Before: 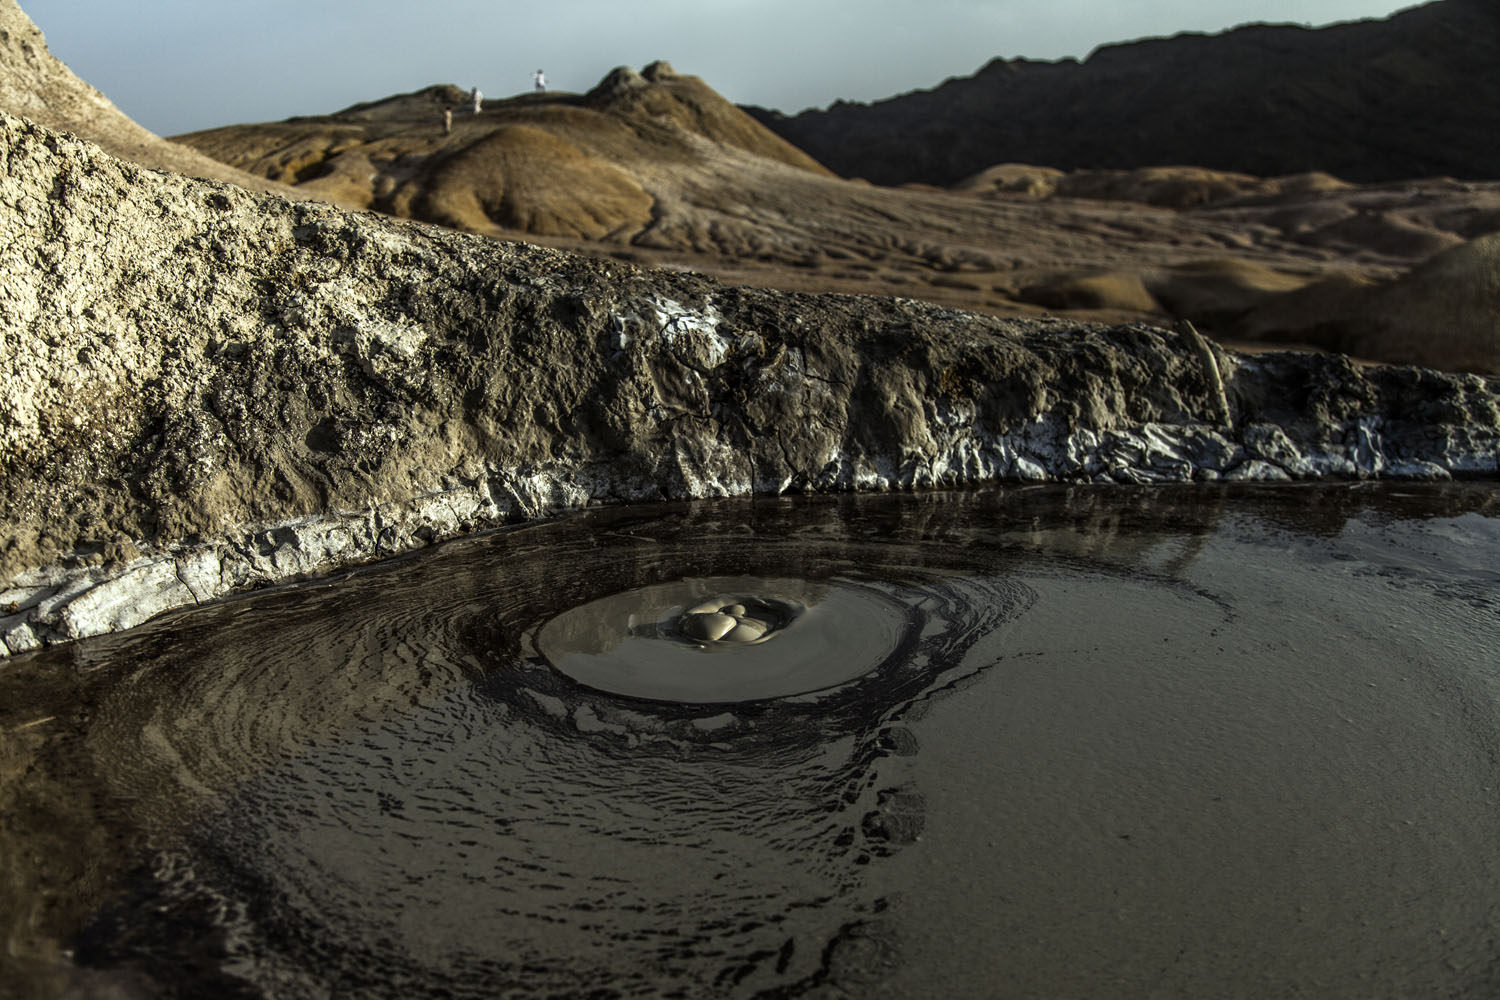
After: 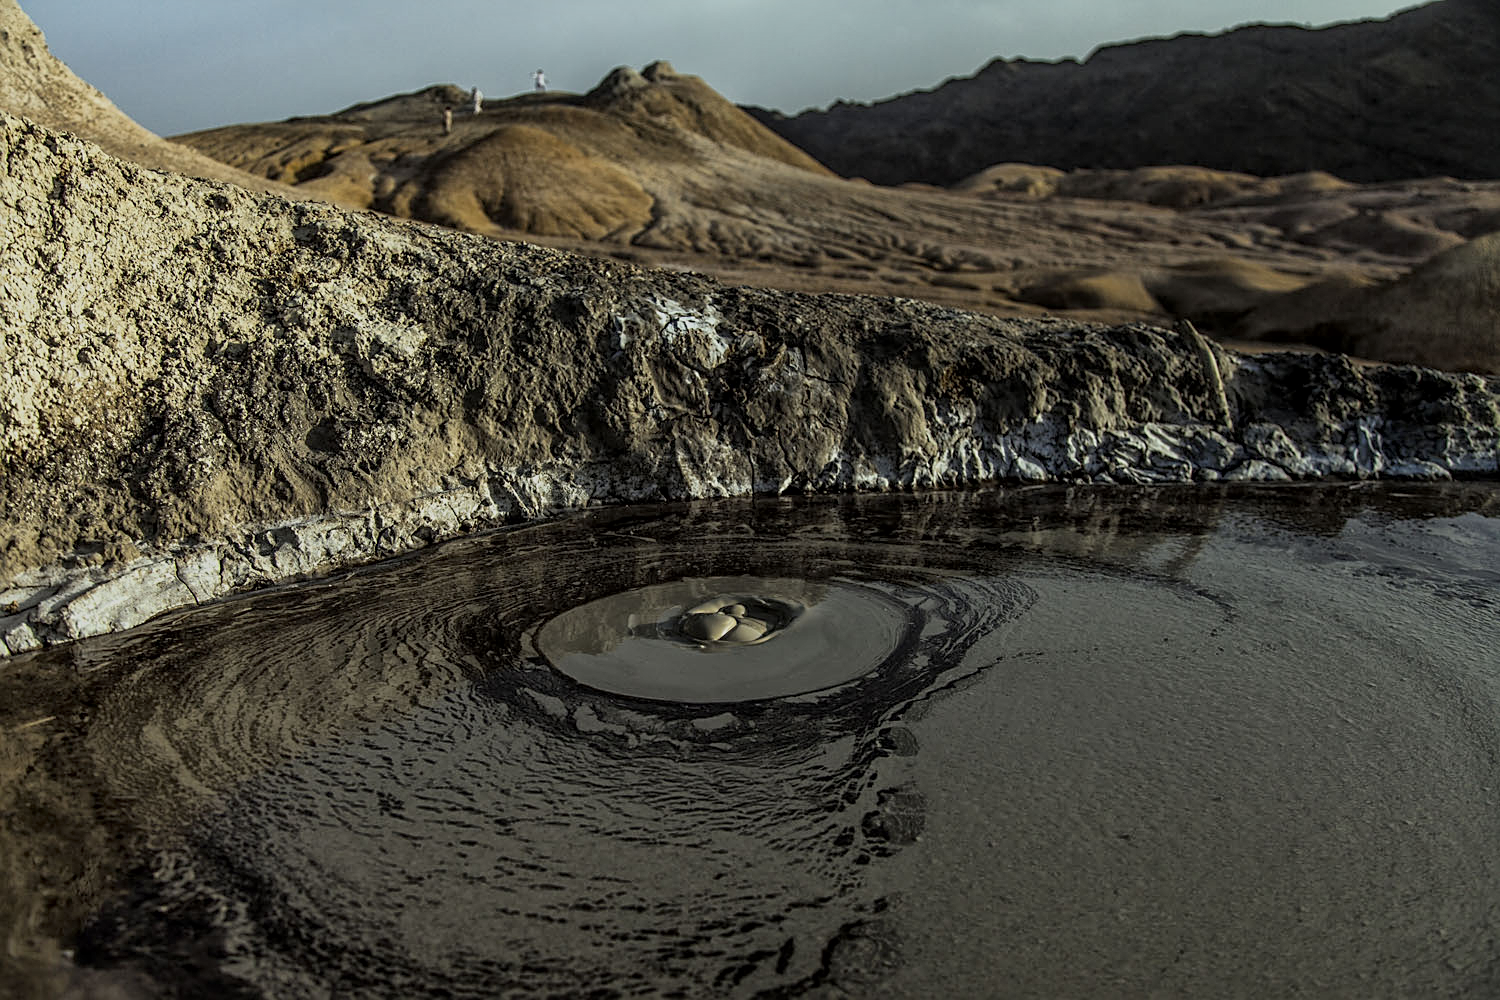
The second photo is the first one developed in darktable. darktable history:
sharpen: on, module defaults
global tonemap: drago (1, 100), detail 1
